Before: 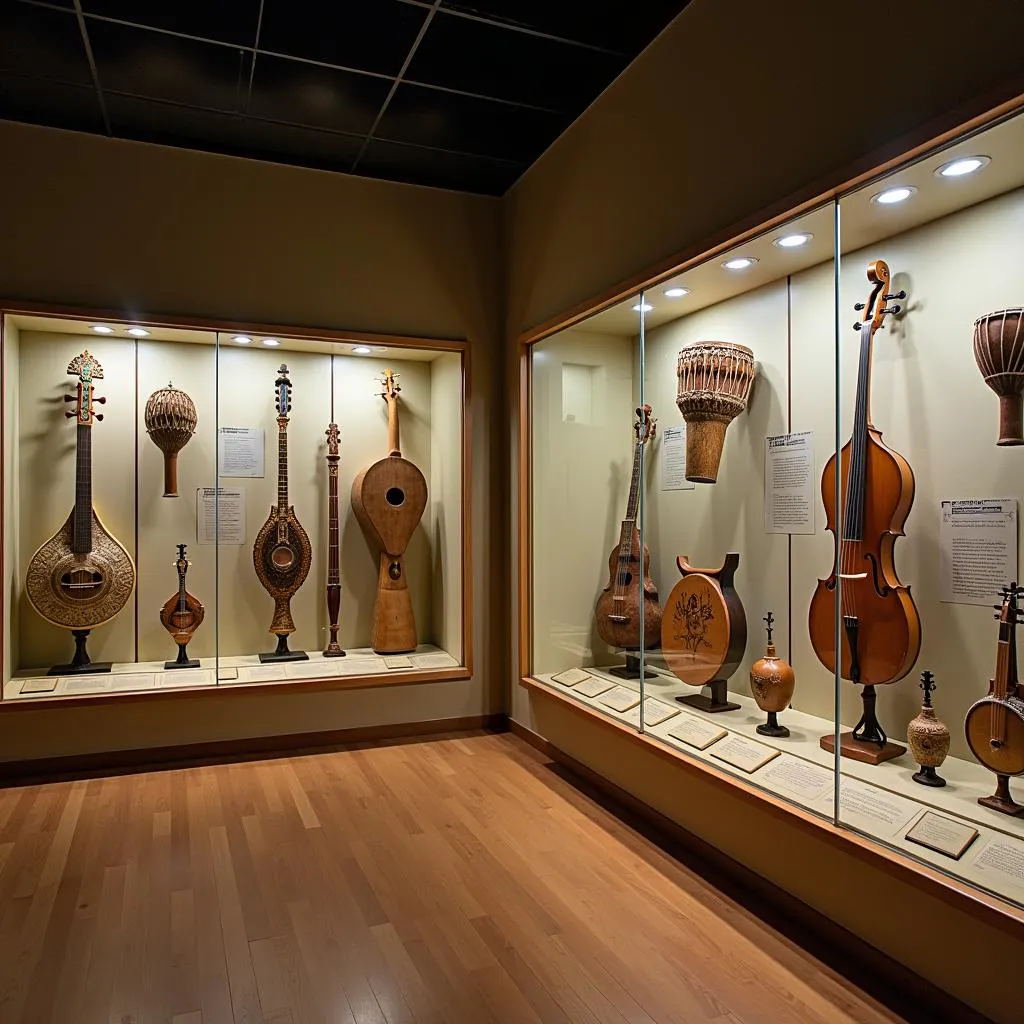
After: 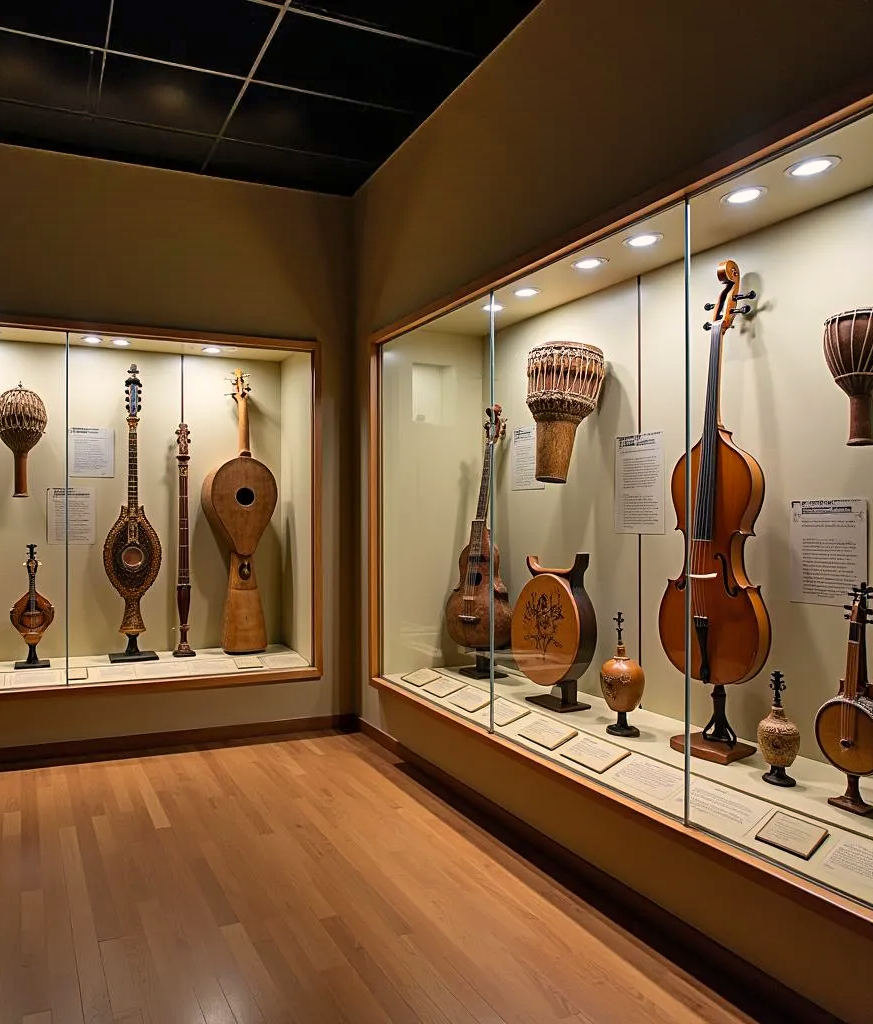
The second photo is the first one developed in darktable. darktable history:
shadows and highlights: low approximation 0.01, soften with gaussian
color correction: highlights a* 3.72, highlights b* 5.07
crop and rotate: left 14.706%
